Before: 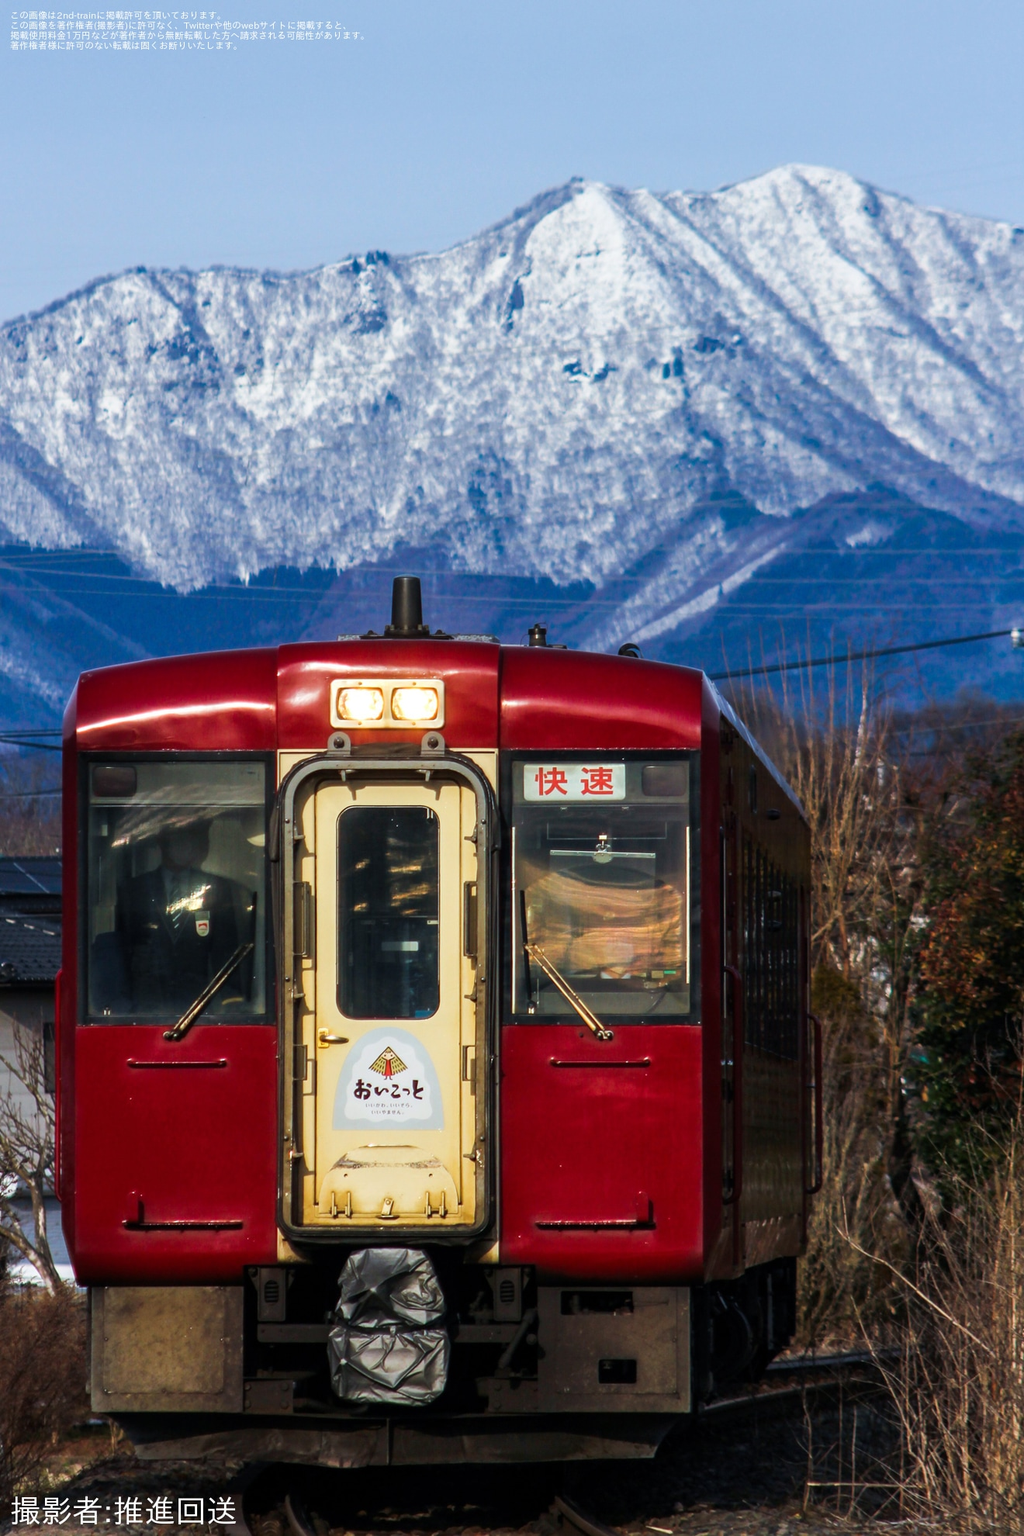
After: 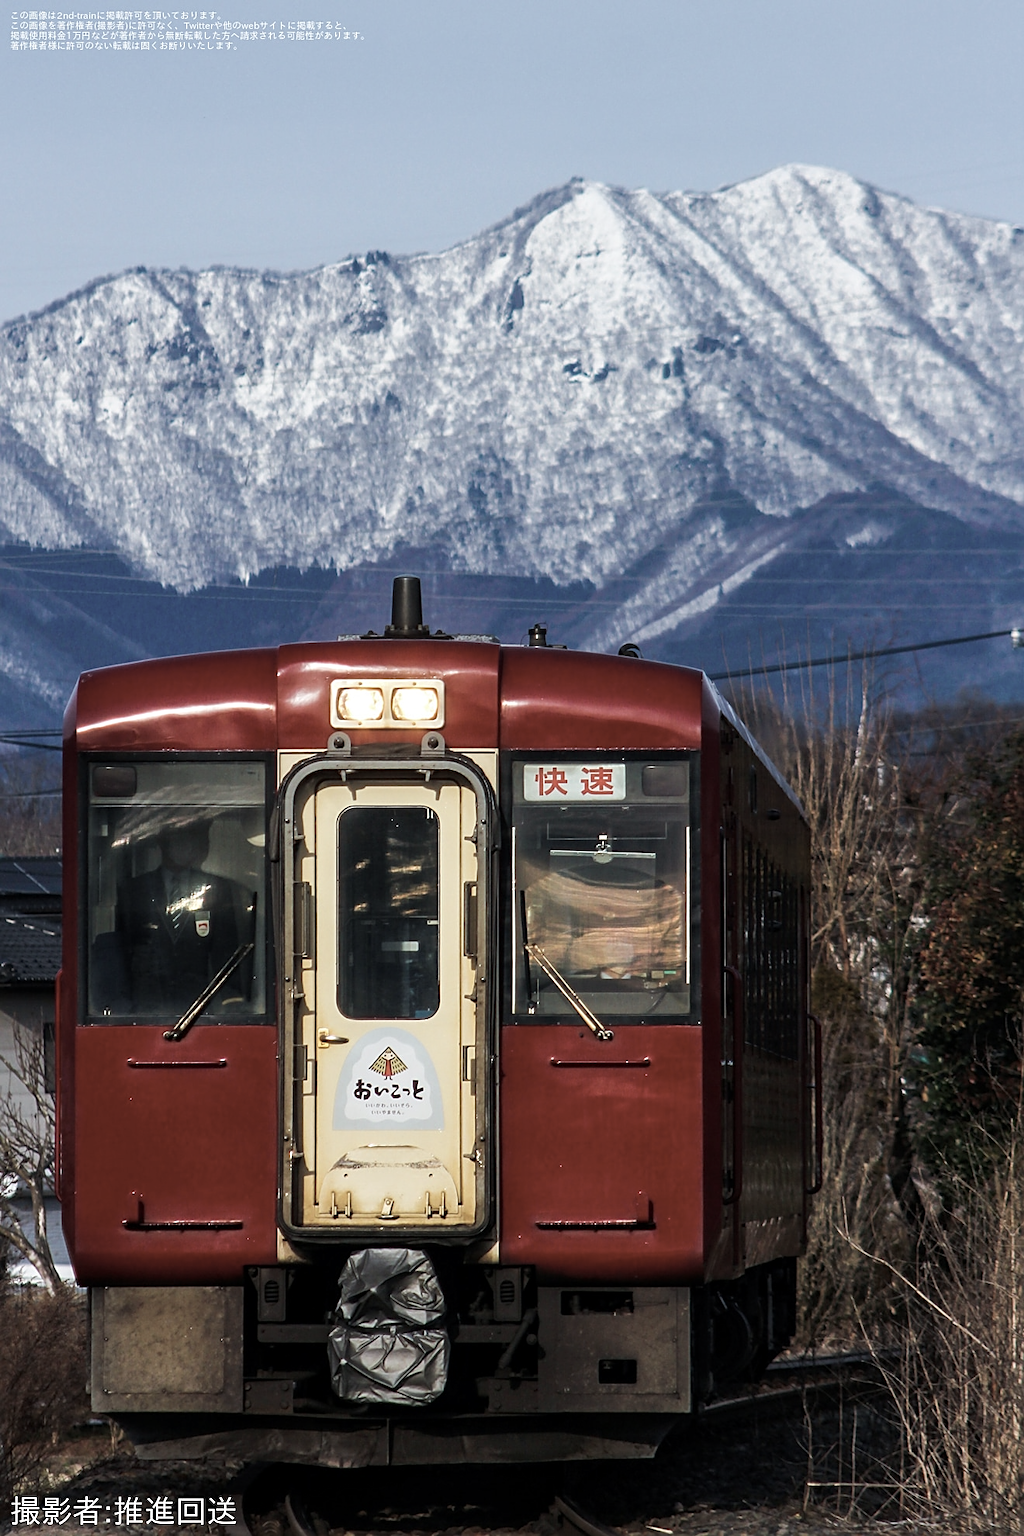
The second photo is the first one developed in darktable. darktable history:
local contrast: mode bilateral grid, contrast 15, coarseness 36, detail 105%, midtone range 0.2
sharpen: amount 0.55
color correction: saturation 0.57
